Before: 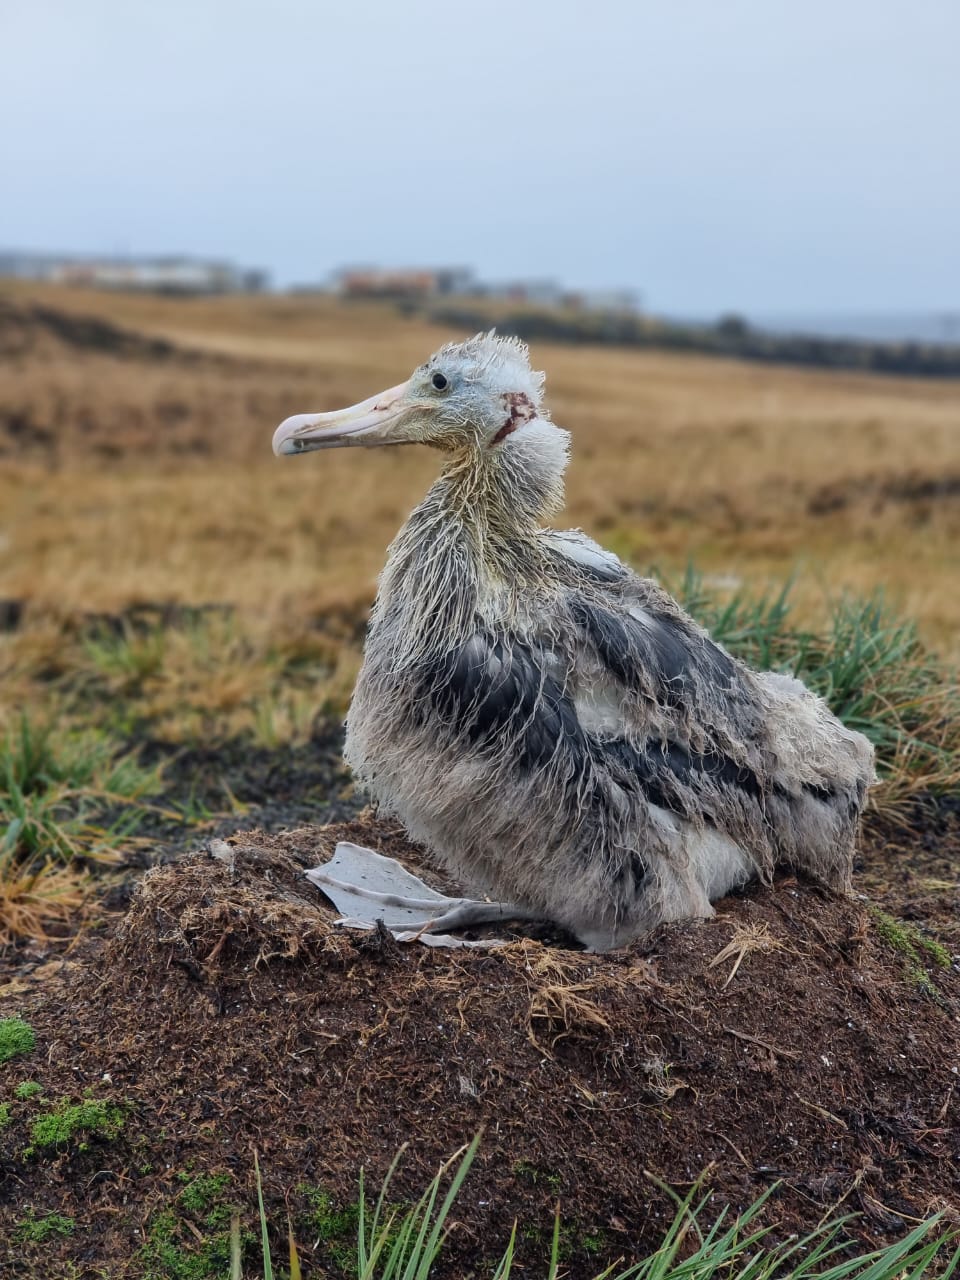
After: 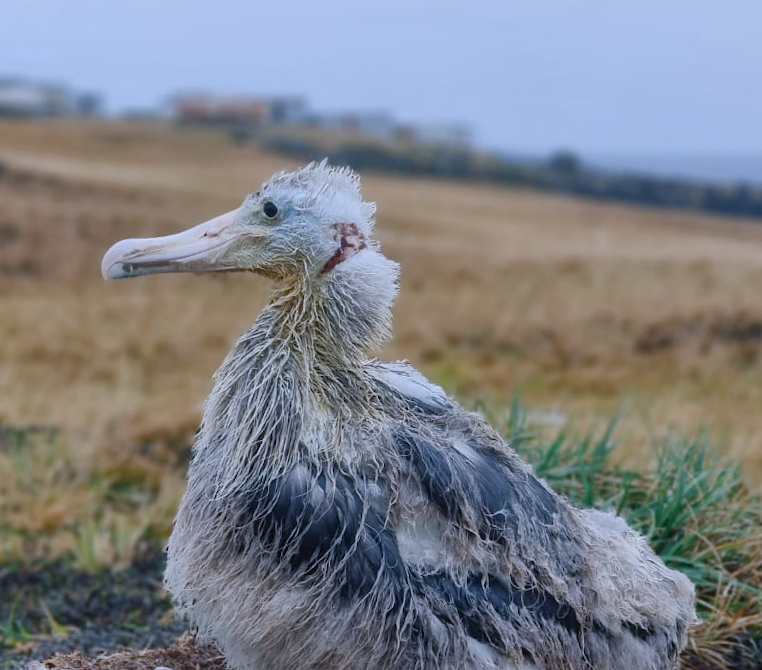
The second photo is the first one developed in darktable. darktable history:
color balance rgb: shadows lift › chroma 1%, shadows lift › hue 113°, highlights gain › chroma 0.2%, highlights gain › hue 333°, perceptual saturation grading › global saturation 20%, perceptual saturation grading › highlights -50%, perceptual saturation grading › shadows 25%, contrast -10%
crop: left 18.38%, top 11.092%, right 2.134%, bottom 33.217%
shadows and highlights: shadows 37.27, highlights -28.18, soften with gaussian
color correction: highlights a* 3.12, highlights b* -1.55, shadows a* -0.101, shadows b* 2.52, saturation 0.98
contrast equalizer: y [[0.5, 0.5, 0.468, 0.5, 0.5, 0.5], [0.5 ×6], [0.5 ×6], [0 ×6], [0 ×6]]
rotate and perspective: rotation 1.57°, crop left 0.018, crop right 0.982, crop top 0.039, crop bottom 0.961
color calibration: x 0.38, y 0.391, temperature 4086.74 K
